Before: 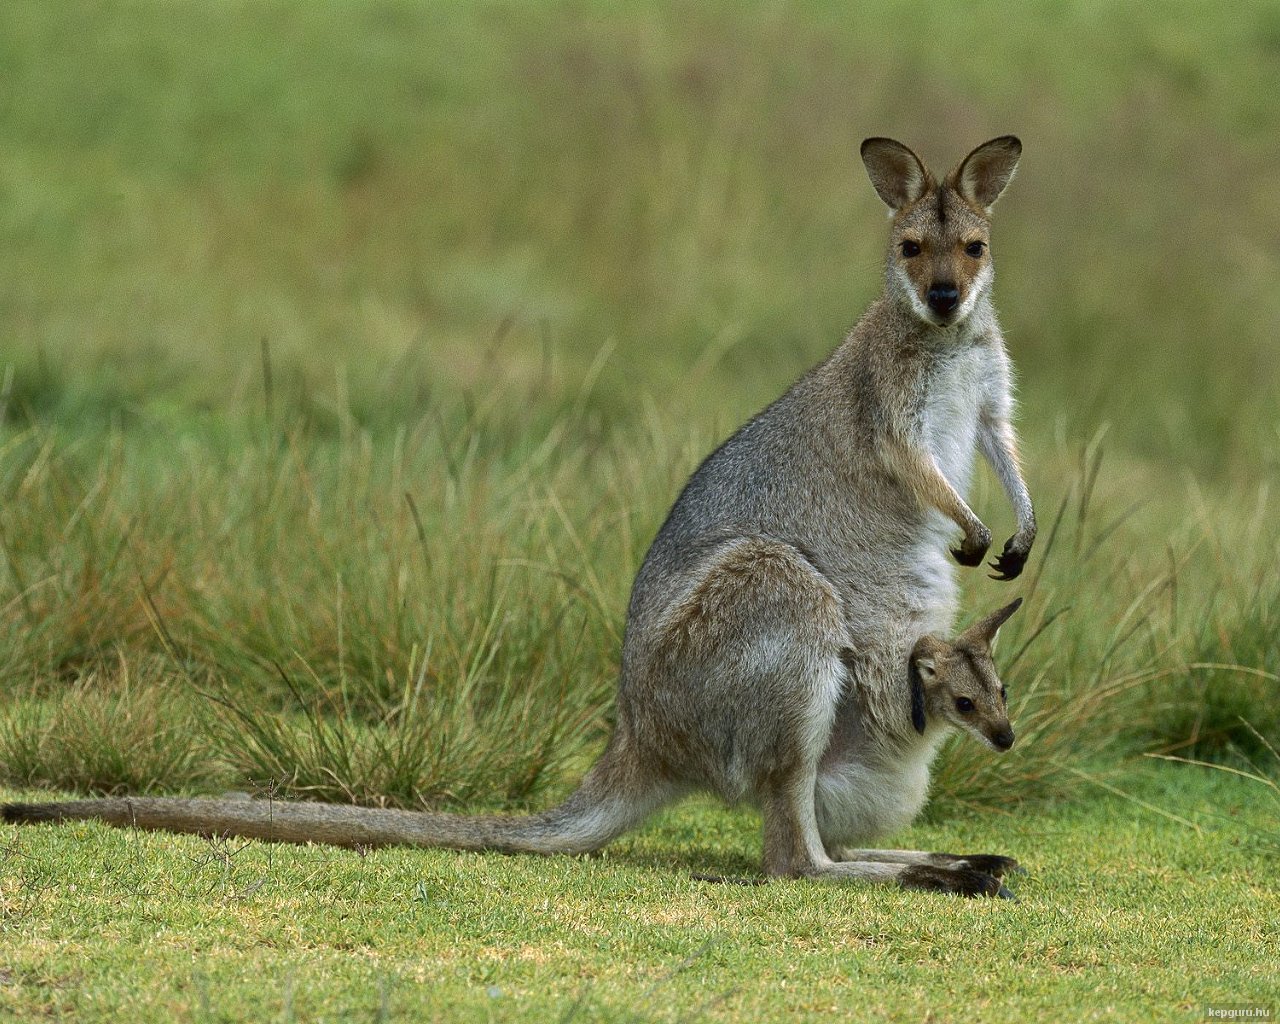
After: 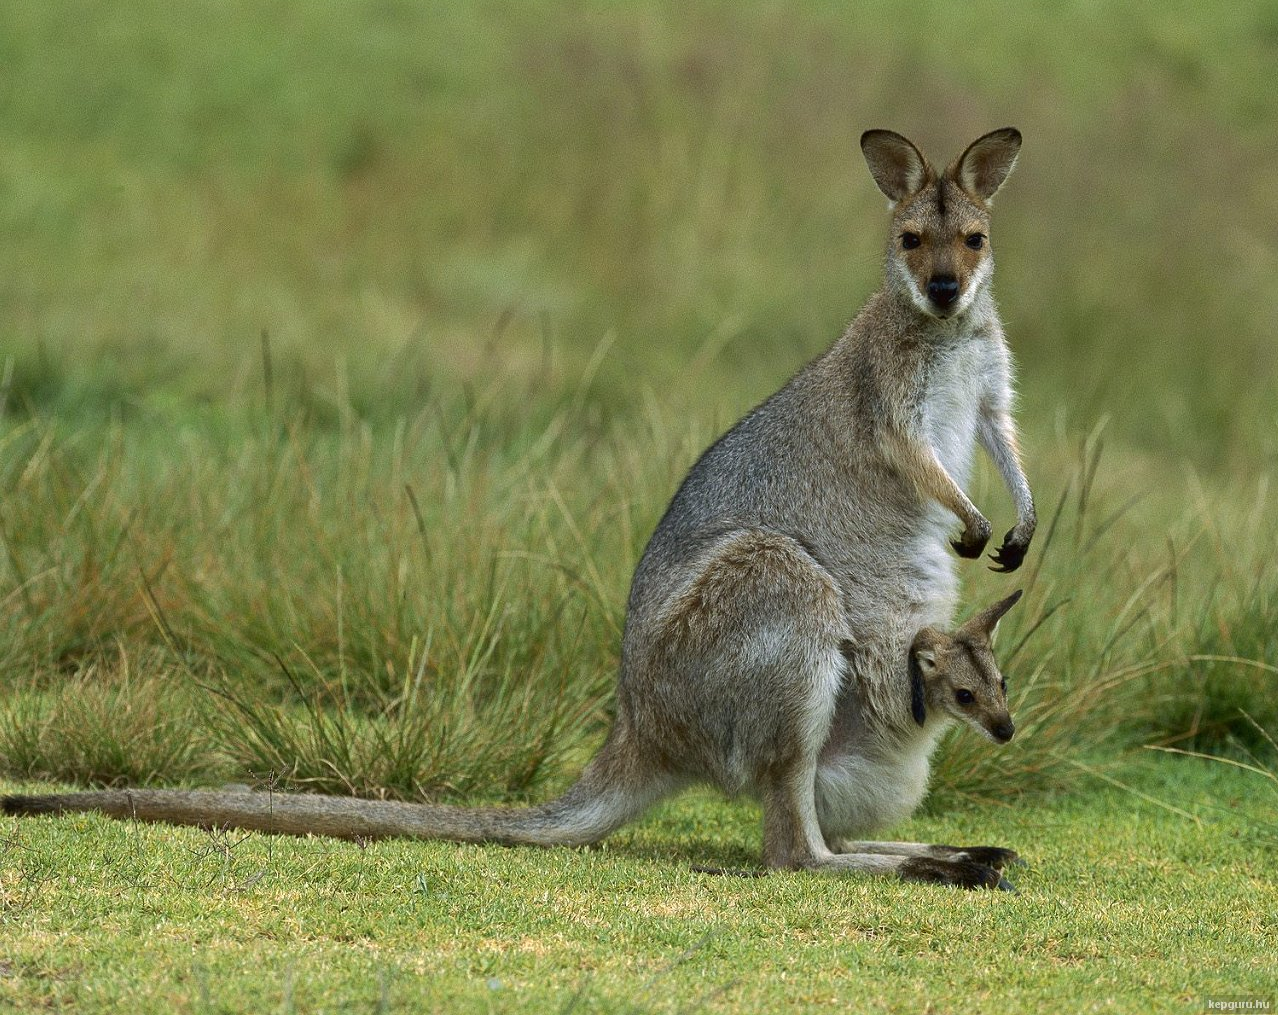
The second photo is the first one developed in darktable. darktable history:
crop: top 0.82%, right 0.12%
